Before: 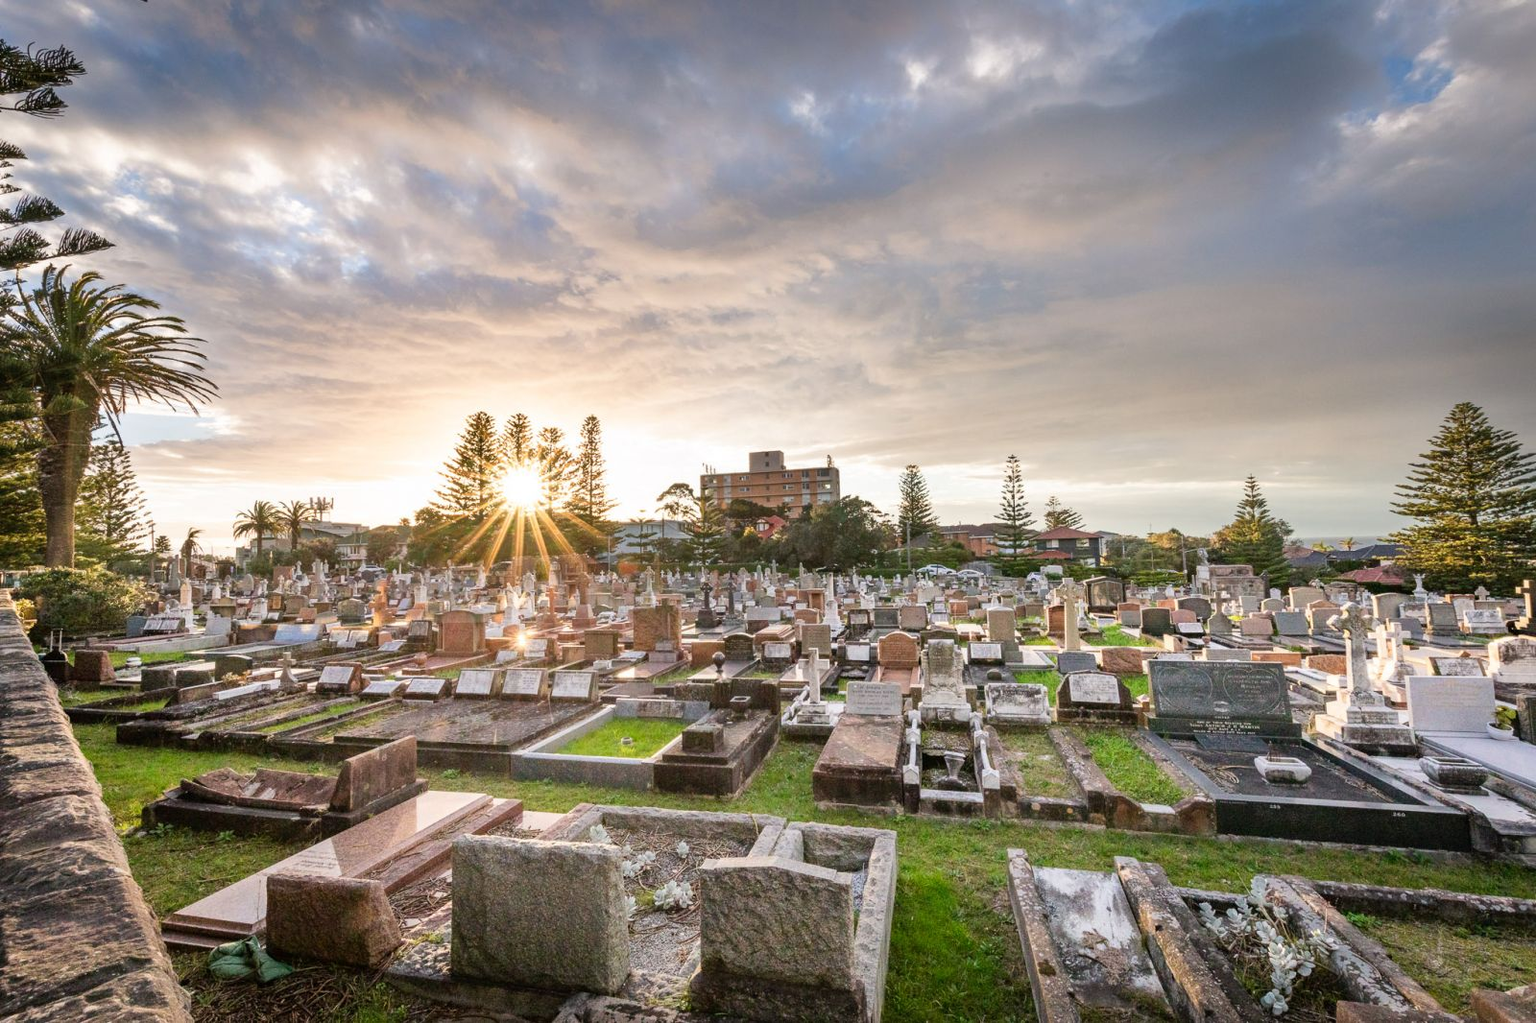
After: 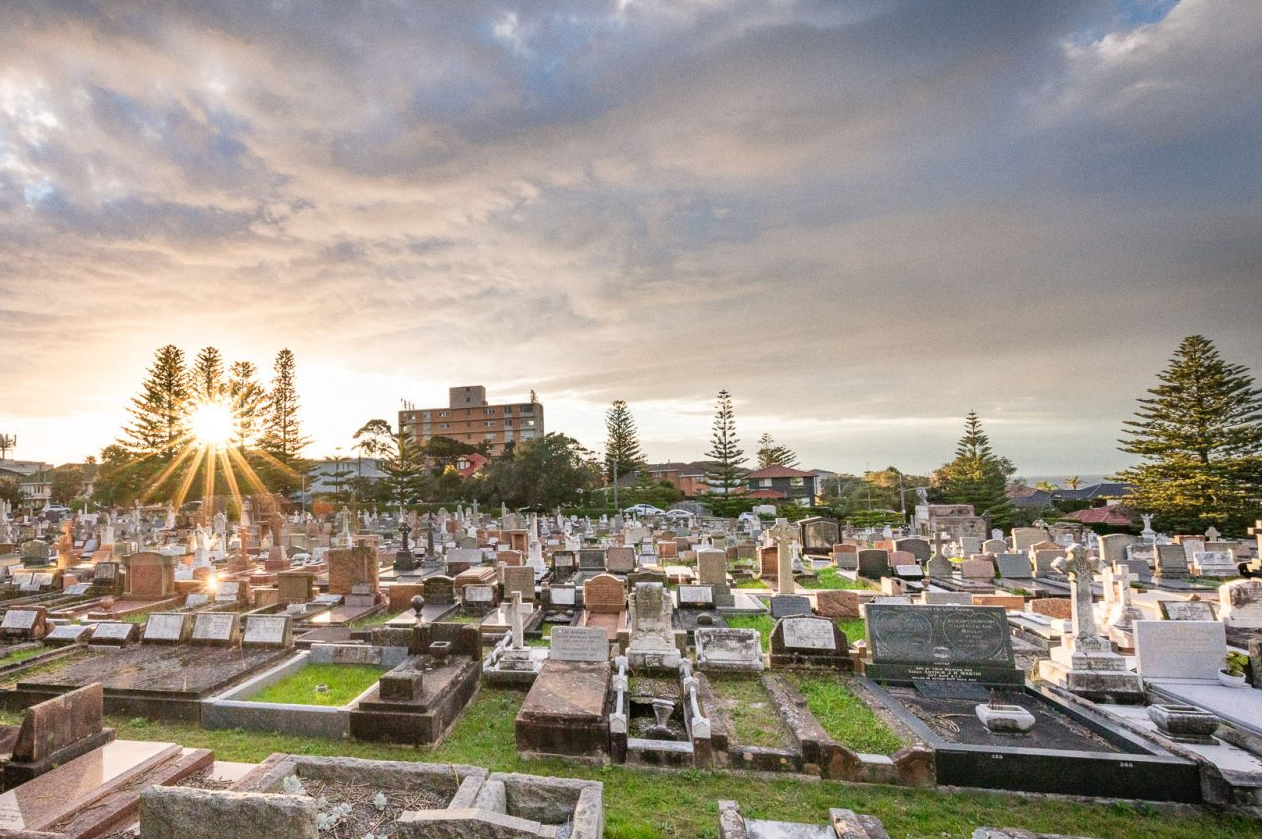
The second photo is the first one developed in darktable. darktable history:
exposure: compensate highlight preservation false
crop and rotate: left 20.74%, top 7.912%, right 0.375%, bottom 13.378%
grain: coarseness 0.09 ISO, strength 16.61%
